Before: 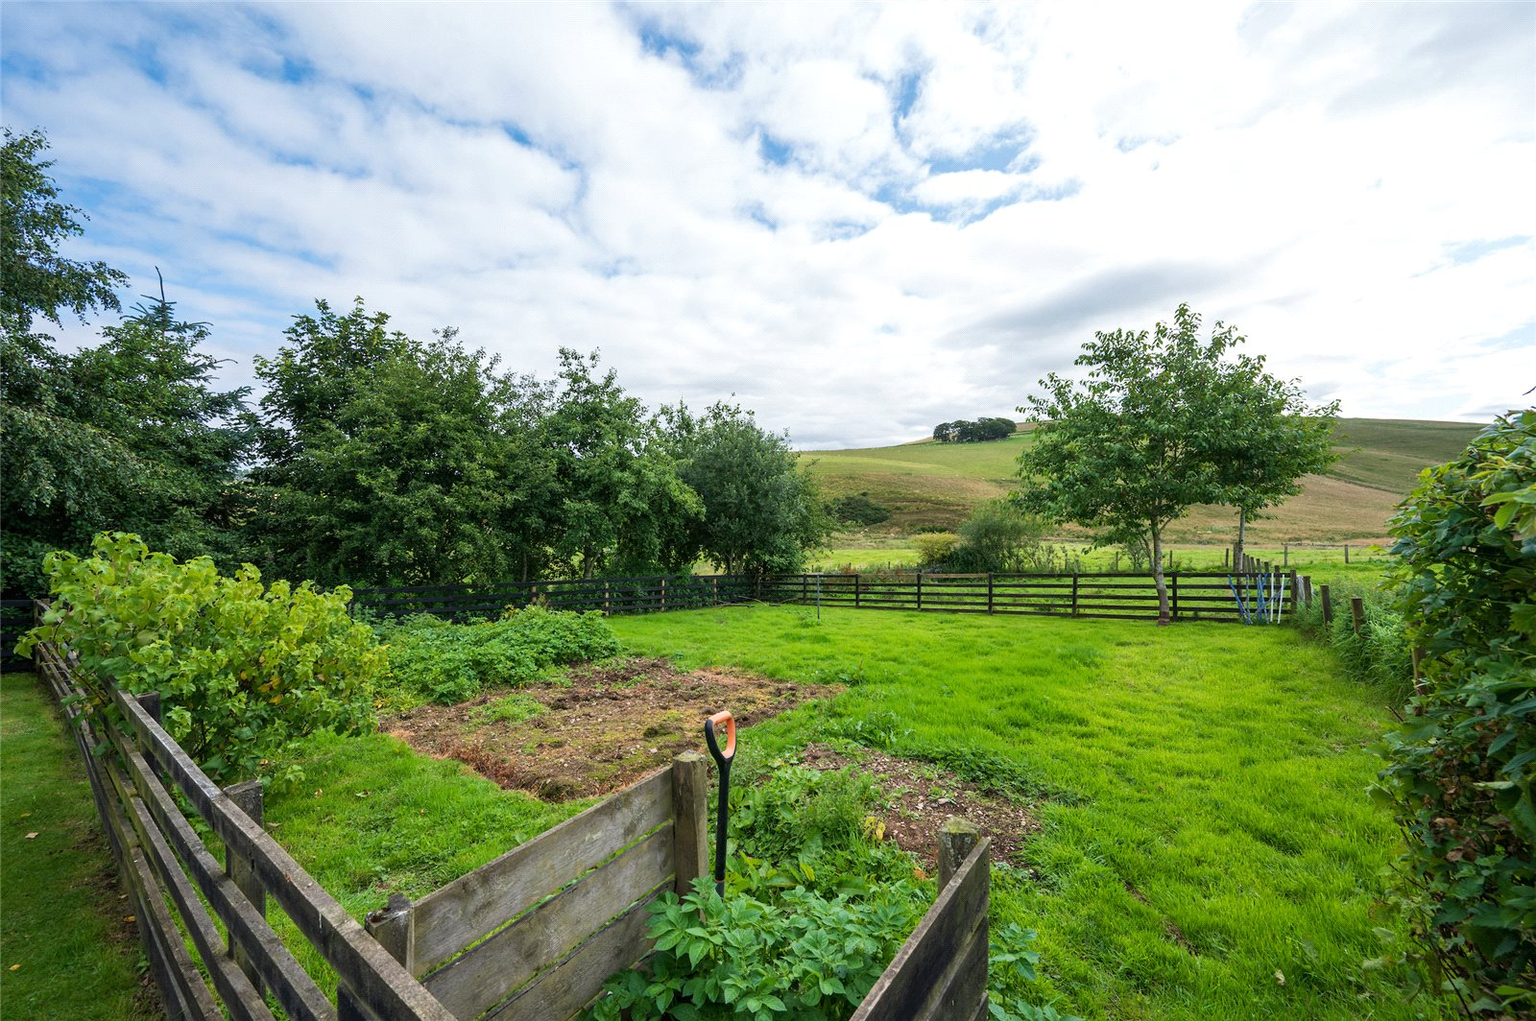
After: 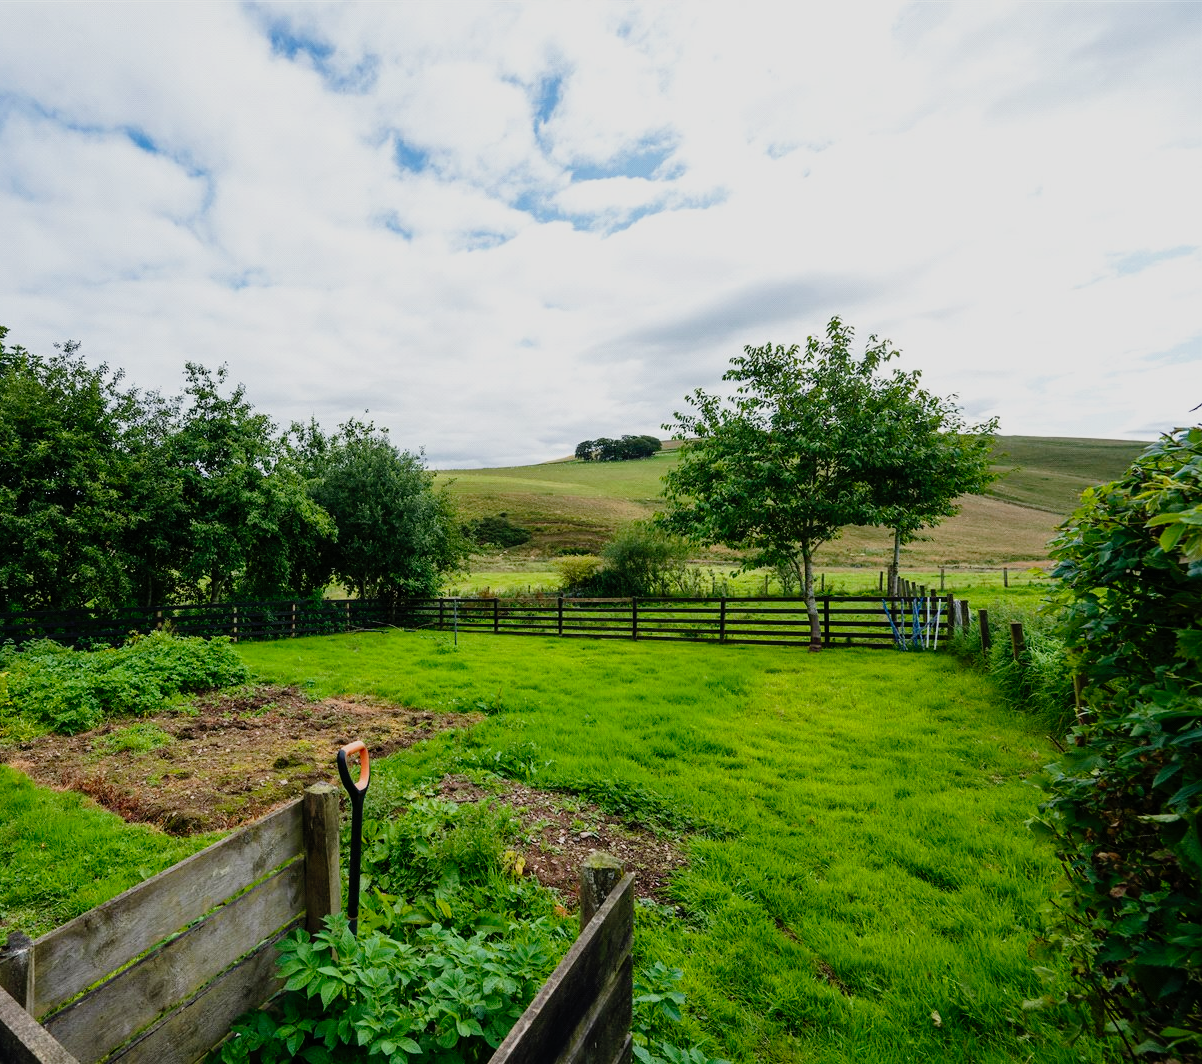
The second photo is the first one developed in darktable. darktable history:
base curve: curves: ch0 [(0, 0) (0.012, 0.01) (0.073, 0.168) (0.31, 0.711) (0.645, 0.957) (1, 1)], preserve colors none
crop and rotate: left 24.834%
exposure: exposure -1.562 EV, compensate exposure bias true, compensate highlight preservation false
